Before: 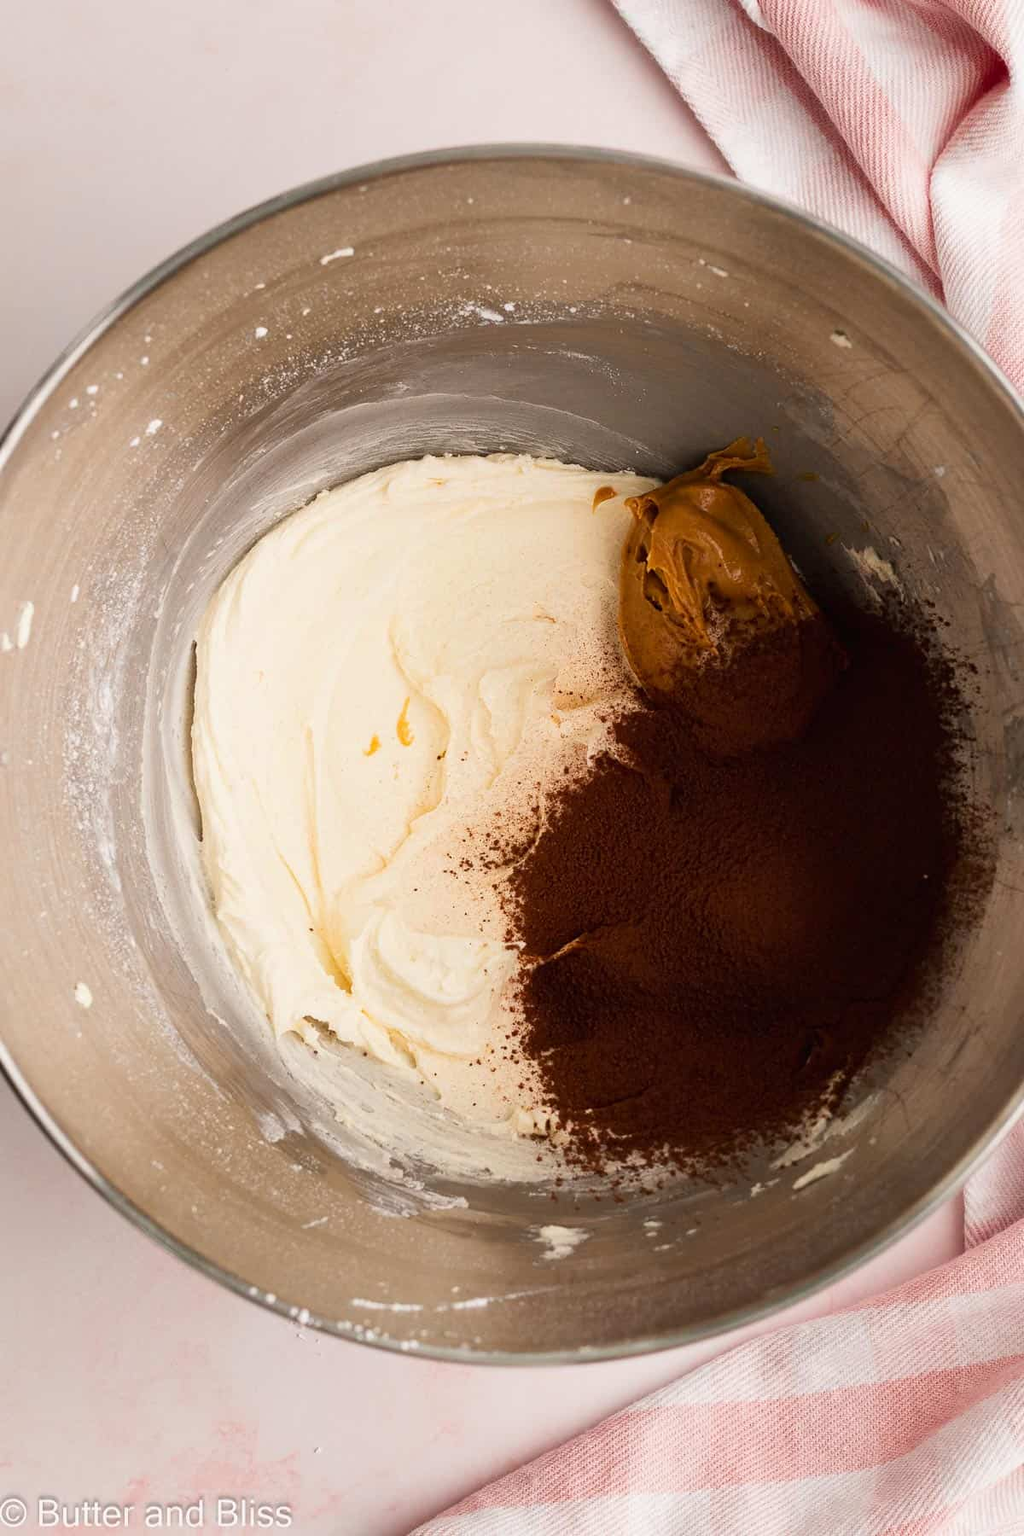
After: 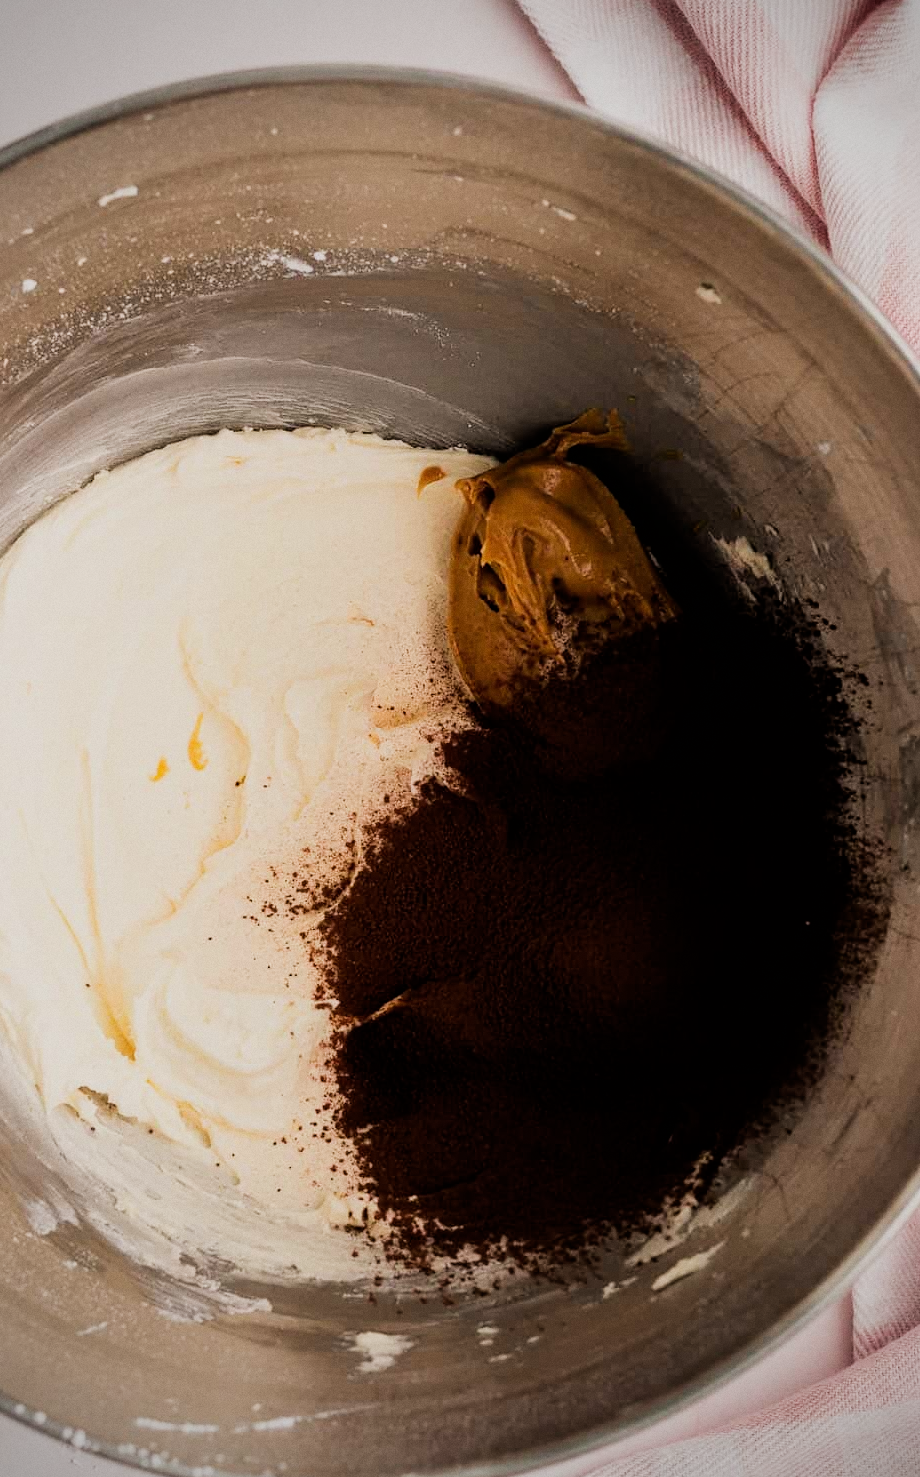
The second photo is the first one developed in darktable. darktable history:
grain: coarseness 0.09 ISO, strength 16.61%
vignetting: on, module defaults
crop: left 23.095%, top 5.827%, bottom 11.854%
filmic rgb: black relative exposure -5 EV, hardness 2.88, contrast 1.2, highlights saturation mix -30%
